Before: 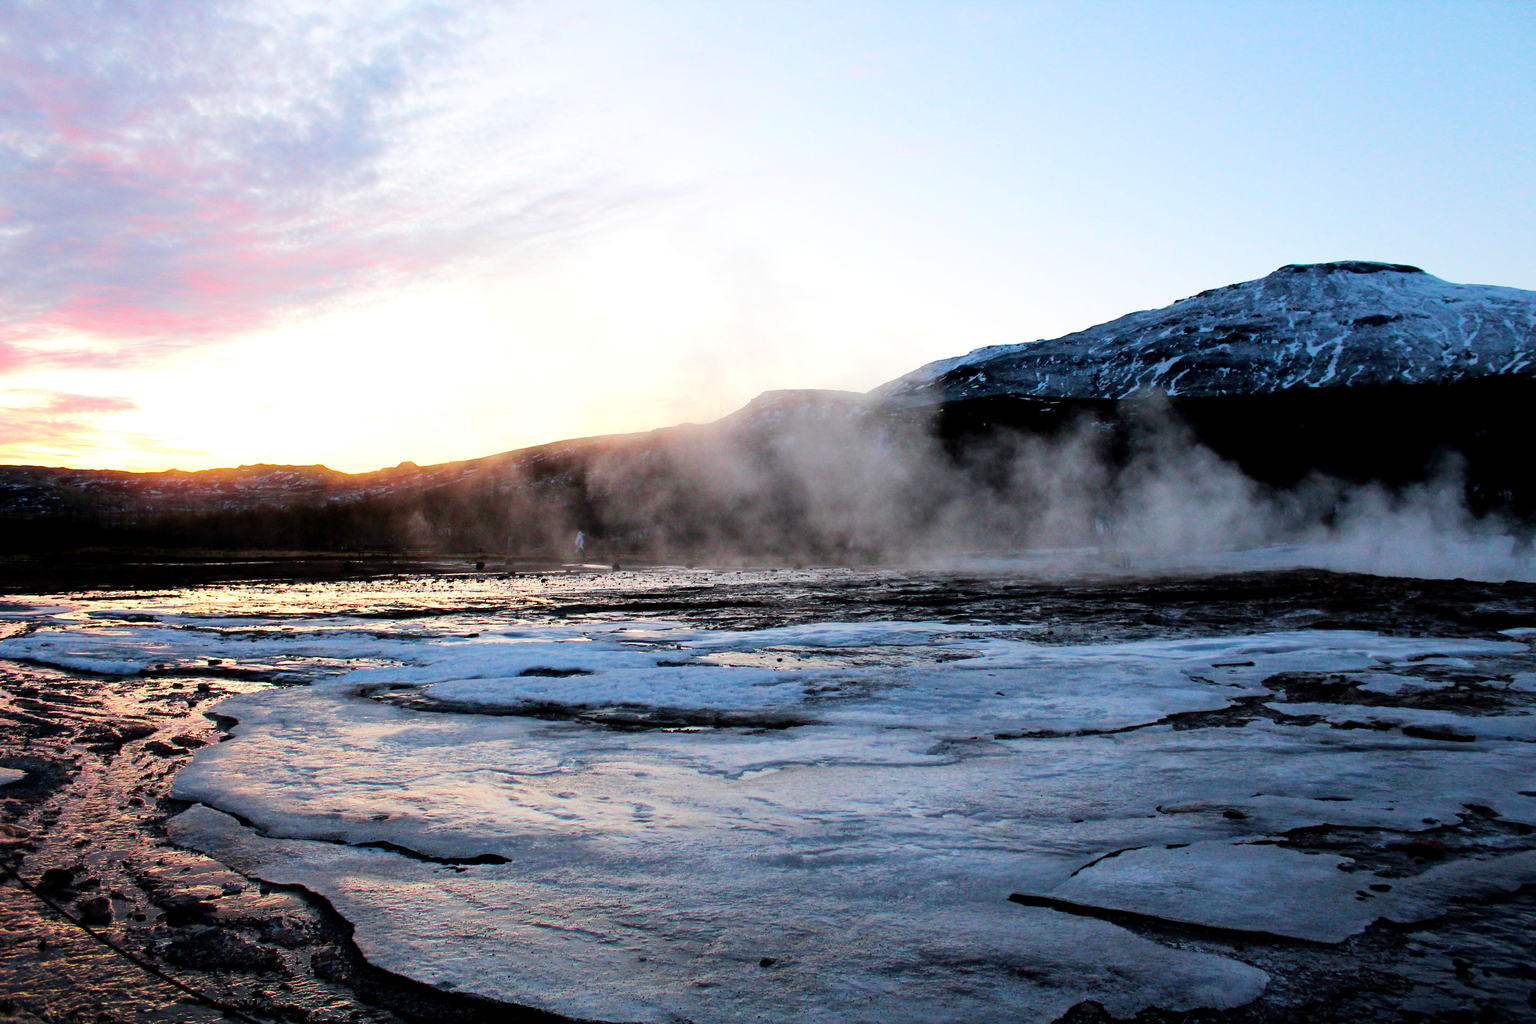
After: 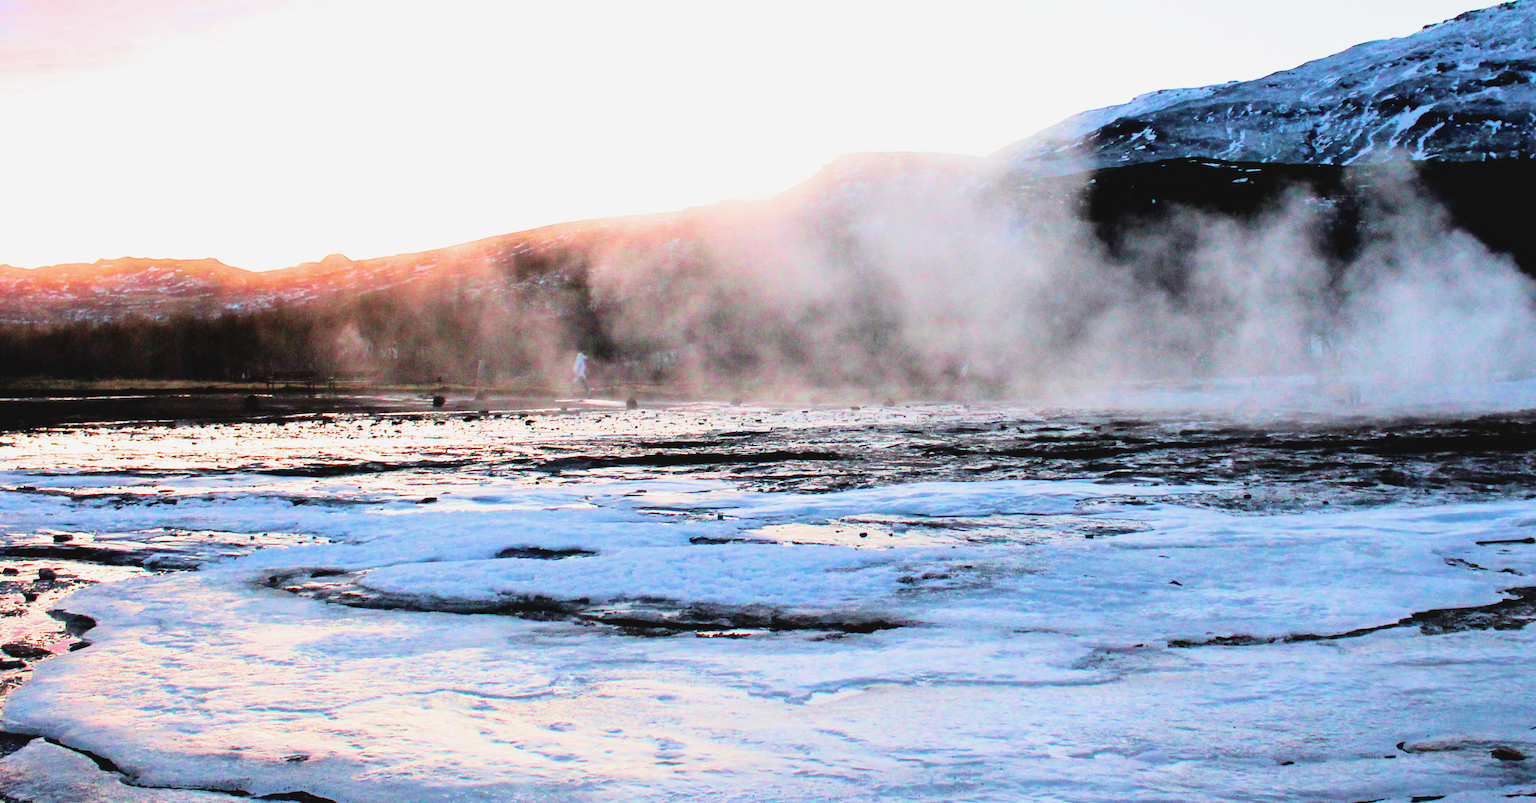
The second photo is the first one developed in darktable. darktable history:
contrast brightness saturation: contrast -0.1, saturation -0.1
crop: left 11.123%, top 27.61%, right 18.3%, bottom 17.034%
velvia: strength 15%
filmic rgb: black relative exposure -7.65 EV, white relative exposure 4.56 EV, hardness 3.61, color science v6 (2022)
exposure: black level correction 0, exposure 1.9 EV, compensate highlight preservation false
shadows and highlights: shadows 12, white point adjustment 1.2, highlights -0.36, soften with gaussian
